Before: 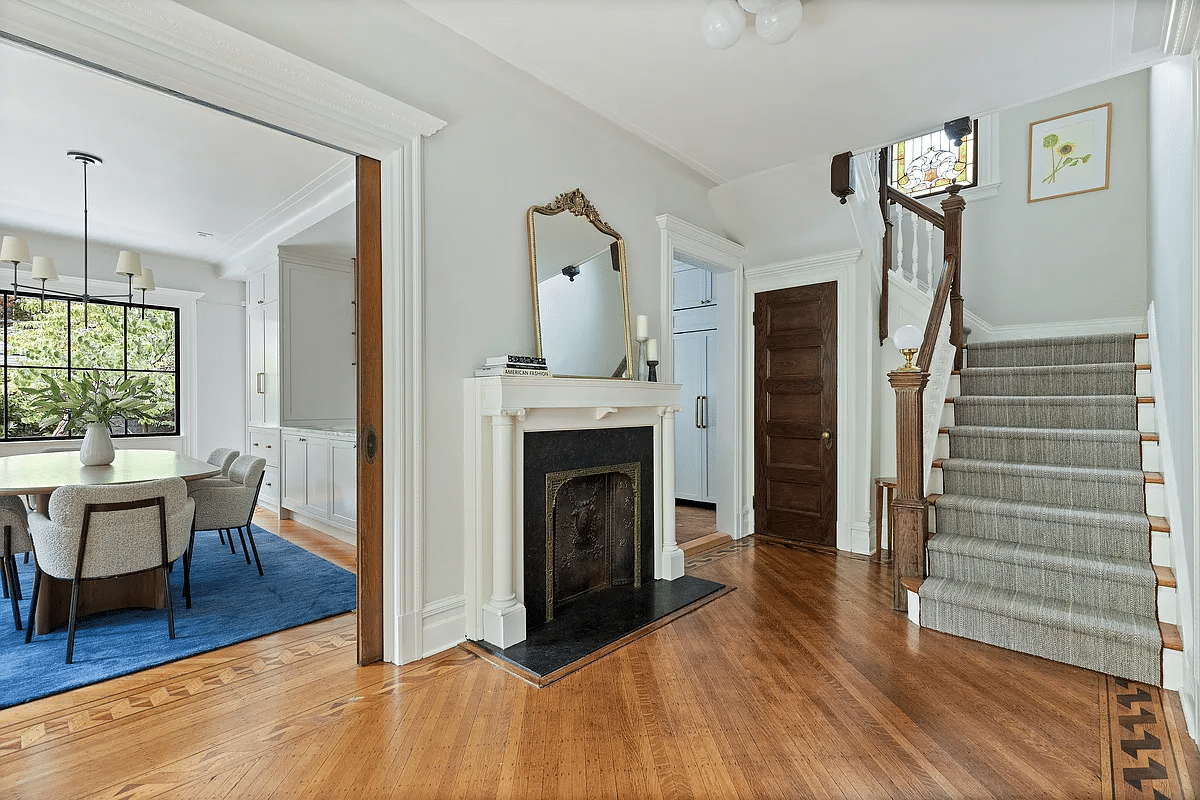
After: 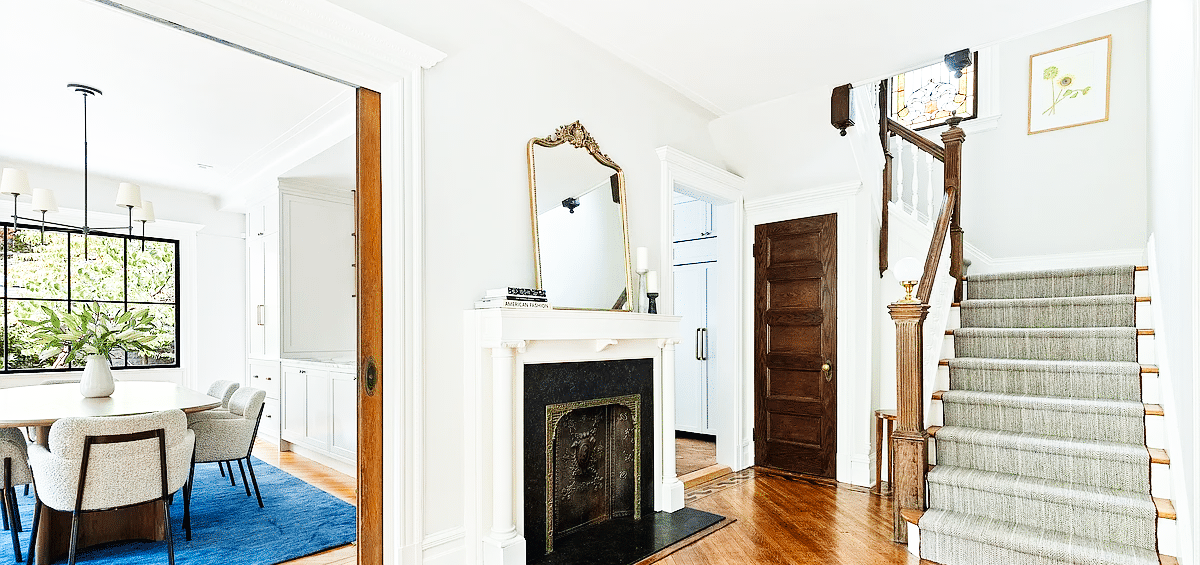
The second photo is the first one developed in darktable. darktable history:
crop and rotate: top 8.621%, bottom 20.747%
base curve: curves: ch0 [(0, 0.003) (0.001, 0.002) (0.006, 0.004) (0.02, 0.022) (0.048, 0.086) (0.094, 0.234) (0.162, 0.431) (0.258, 0.629) (0.385, 0.8) (0.548, 0.918) (0.751, 0.988) (1, 1)], preserve colors none
